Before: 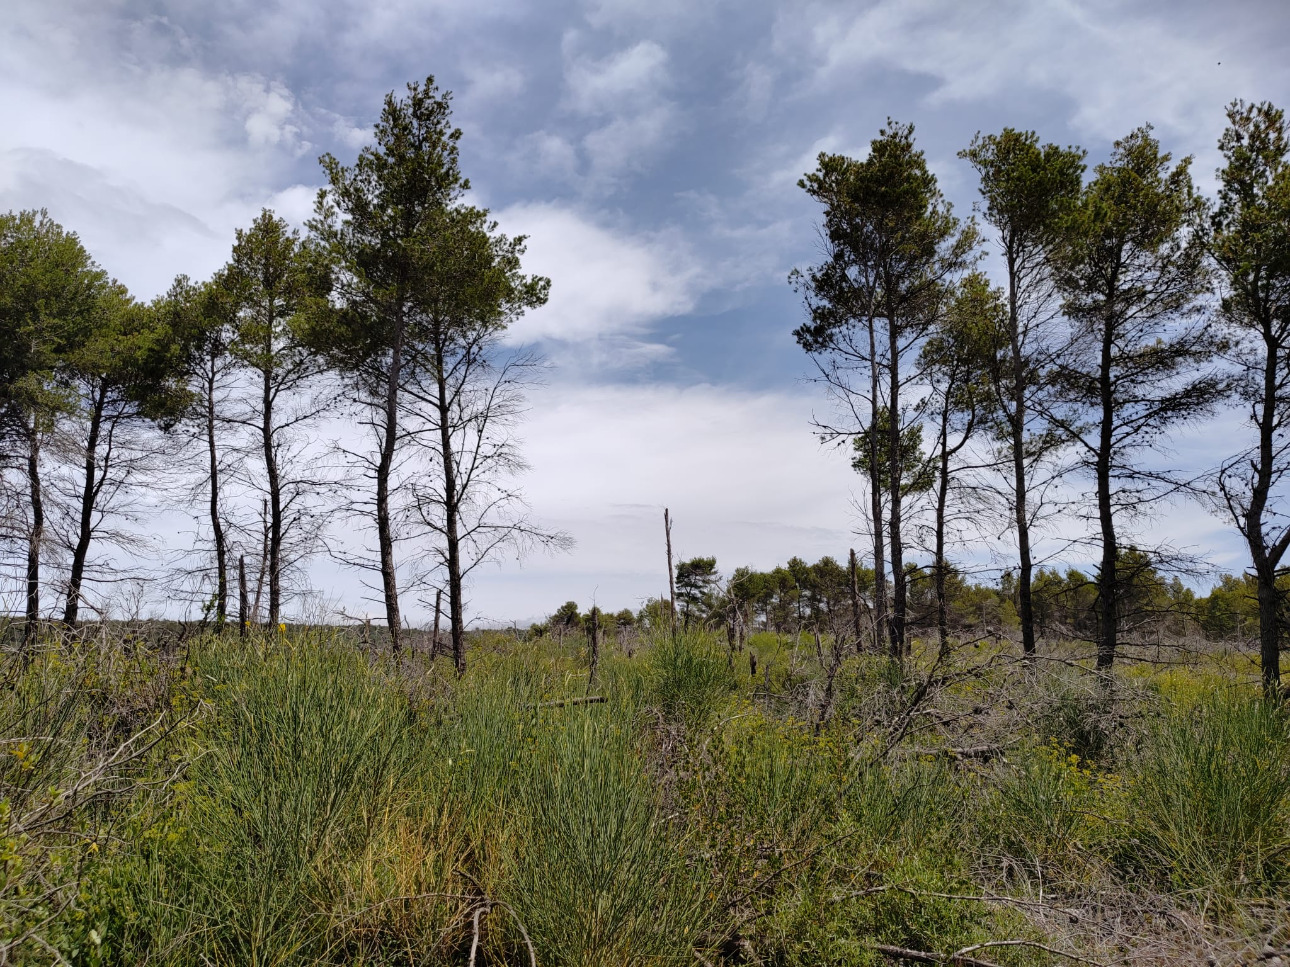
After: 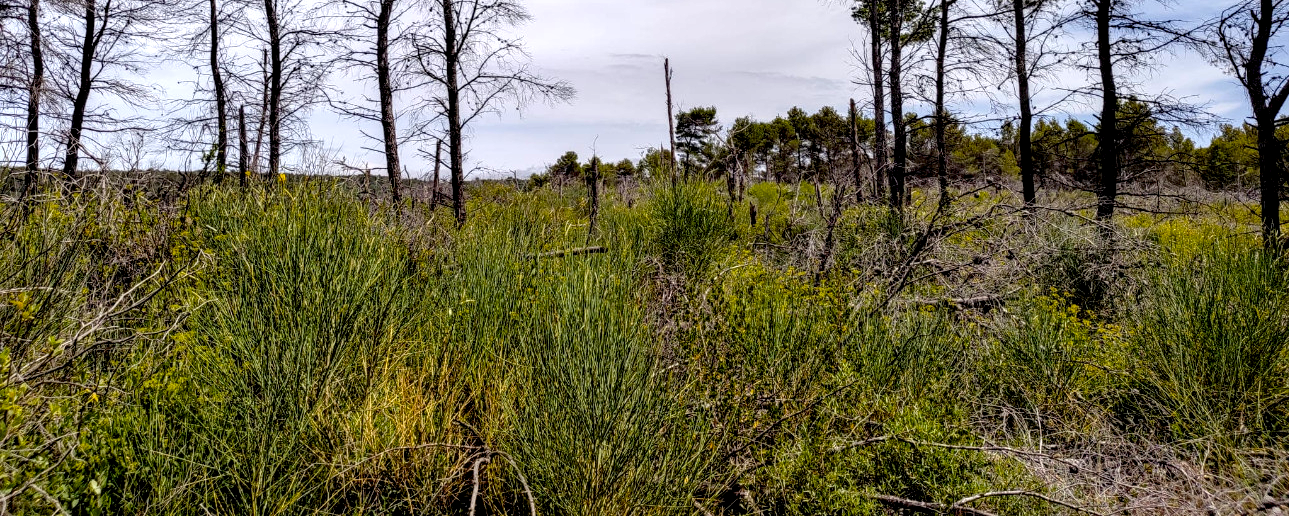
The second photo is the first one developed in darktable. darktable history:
color balance rgb: shadows lift › chroma 2.968%, shadows lift › hue 281.63°, global offset › luminance -0.49%, perceptual saturation grading › global saturation 25.44%, global vibrance 20%
local contrast: highlights 65%, shadows 54%, detail 169%, midtone range 0.513
crop and rotate: top 46.54%, right 0.015%
